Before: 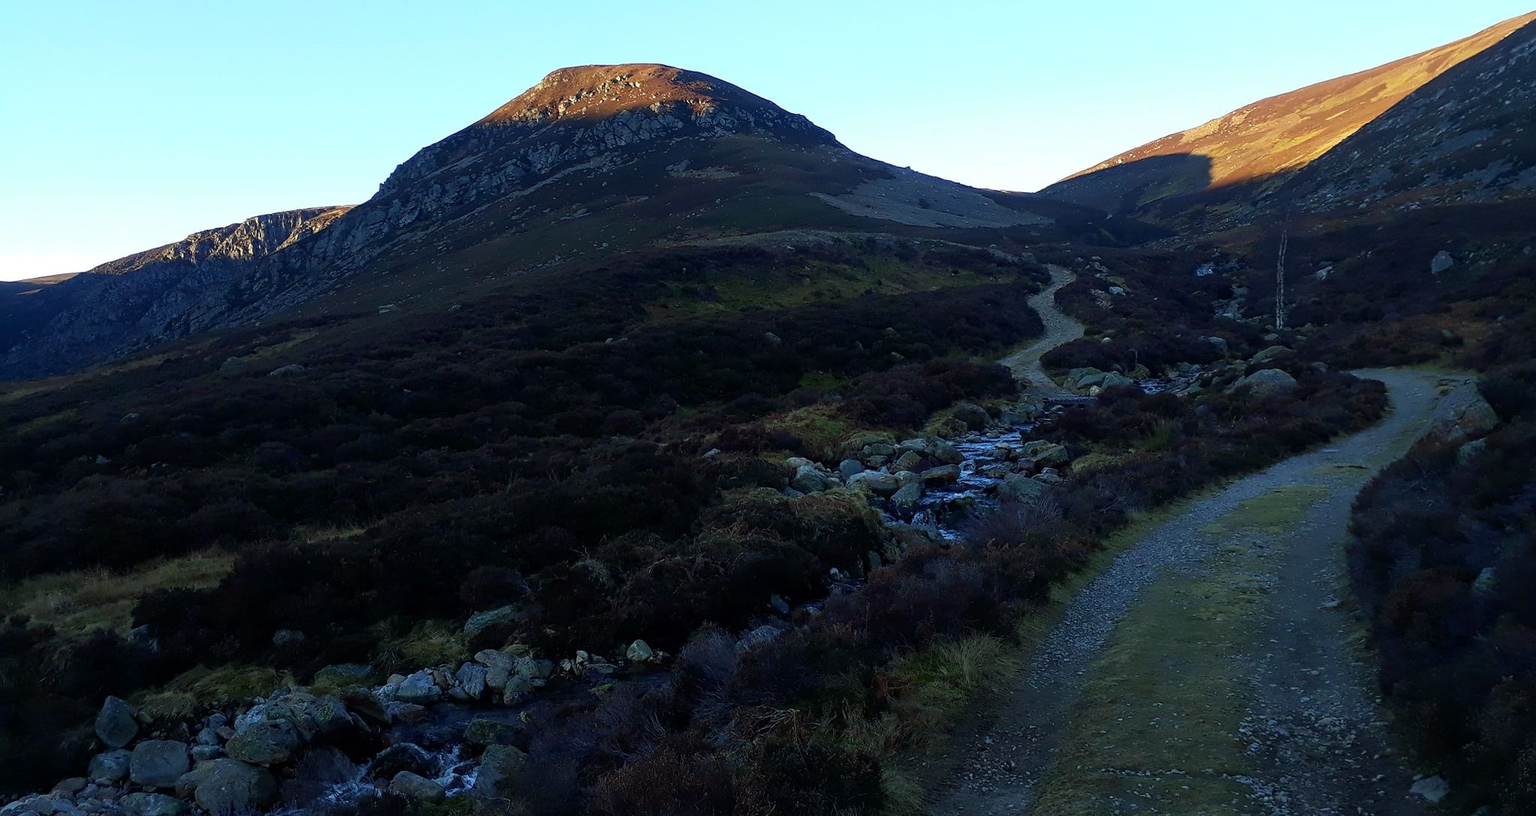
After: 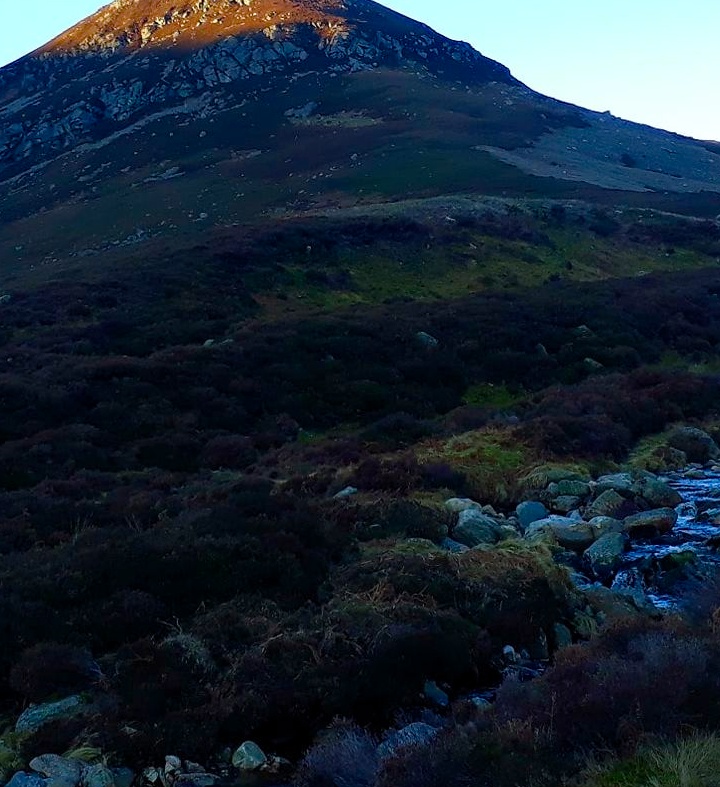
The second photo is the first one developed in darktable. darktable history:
crop and rotate: left 29.476%, top 10.214%, right 35.32%, bottom 17.333%
color balance rgb: perceptual saturation grading › global saturation 35%, perceptual saturation grading › highlights -30%, perceptual saturation grading › shadows 35%, perceptual brilliance grading › global brilliance 3%, perceptual brilliance grading › highlights -3%, perceptual brilliance grading › shadows 3%
